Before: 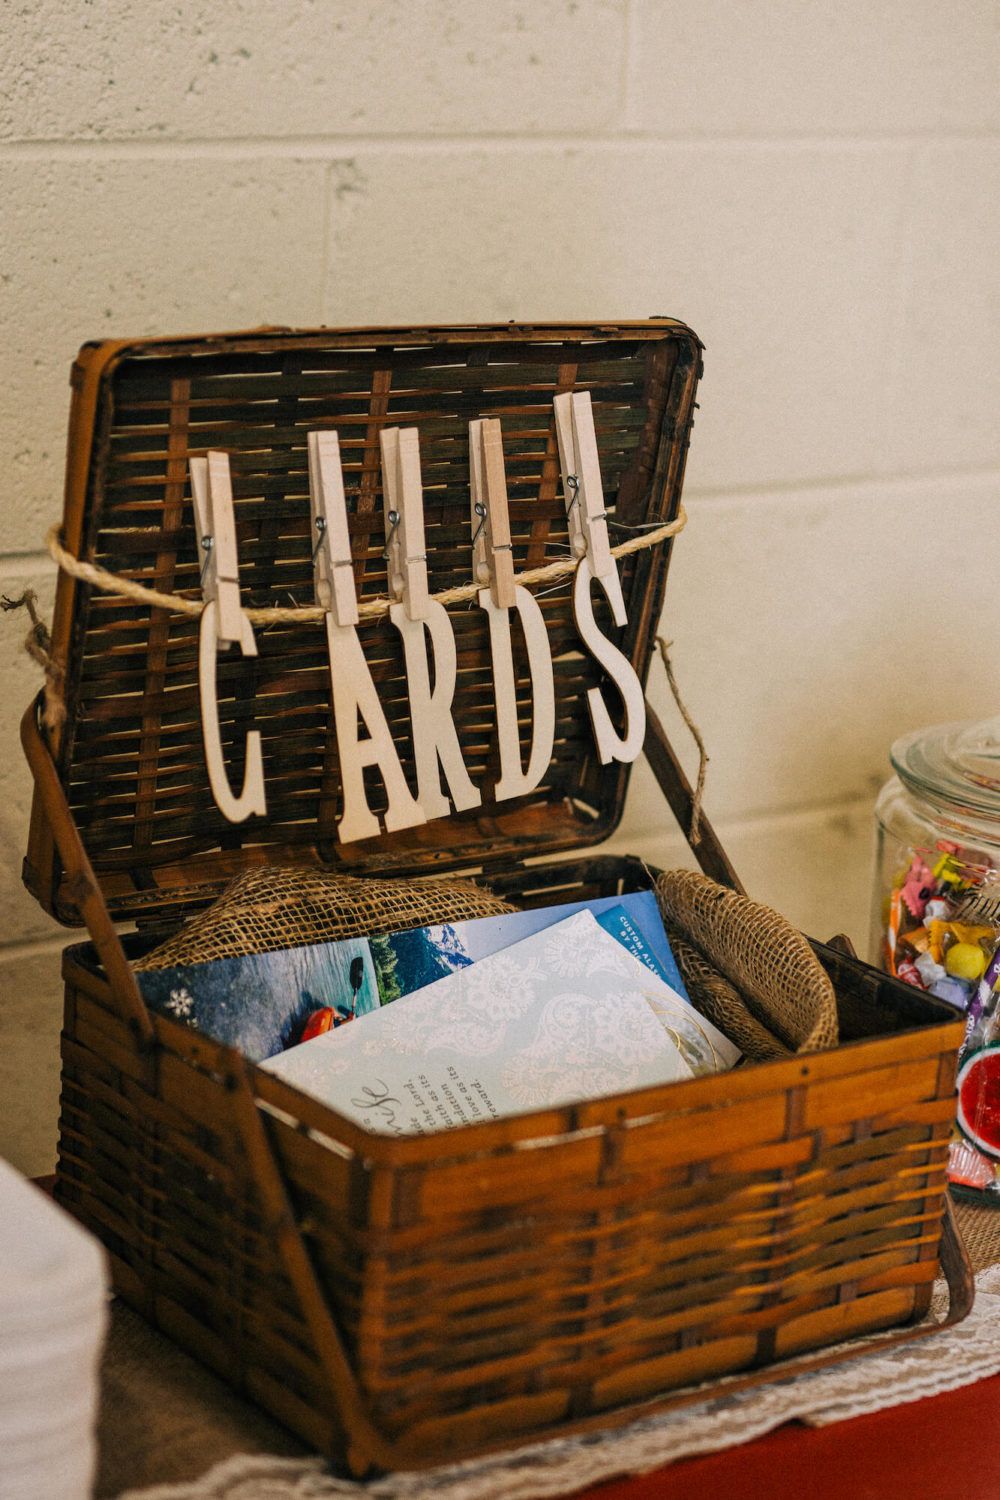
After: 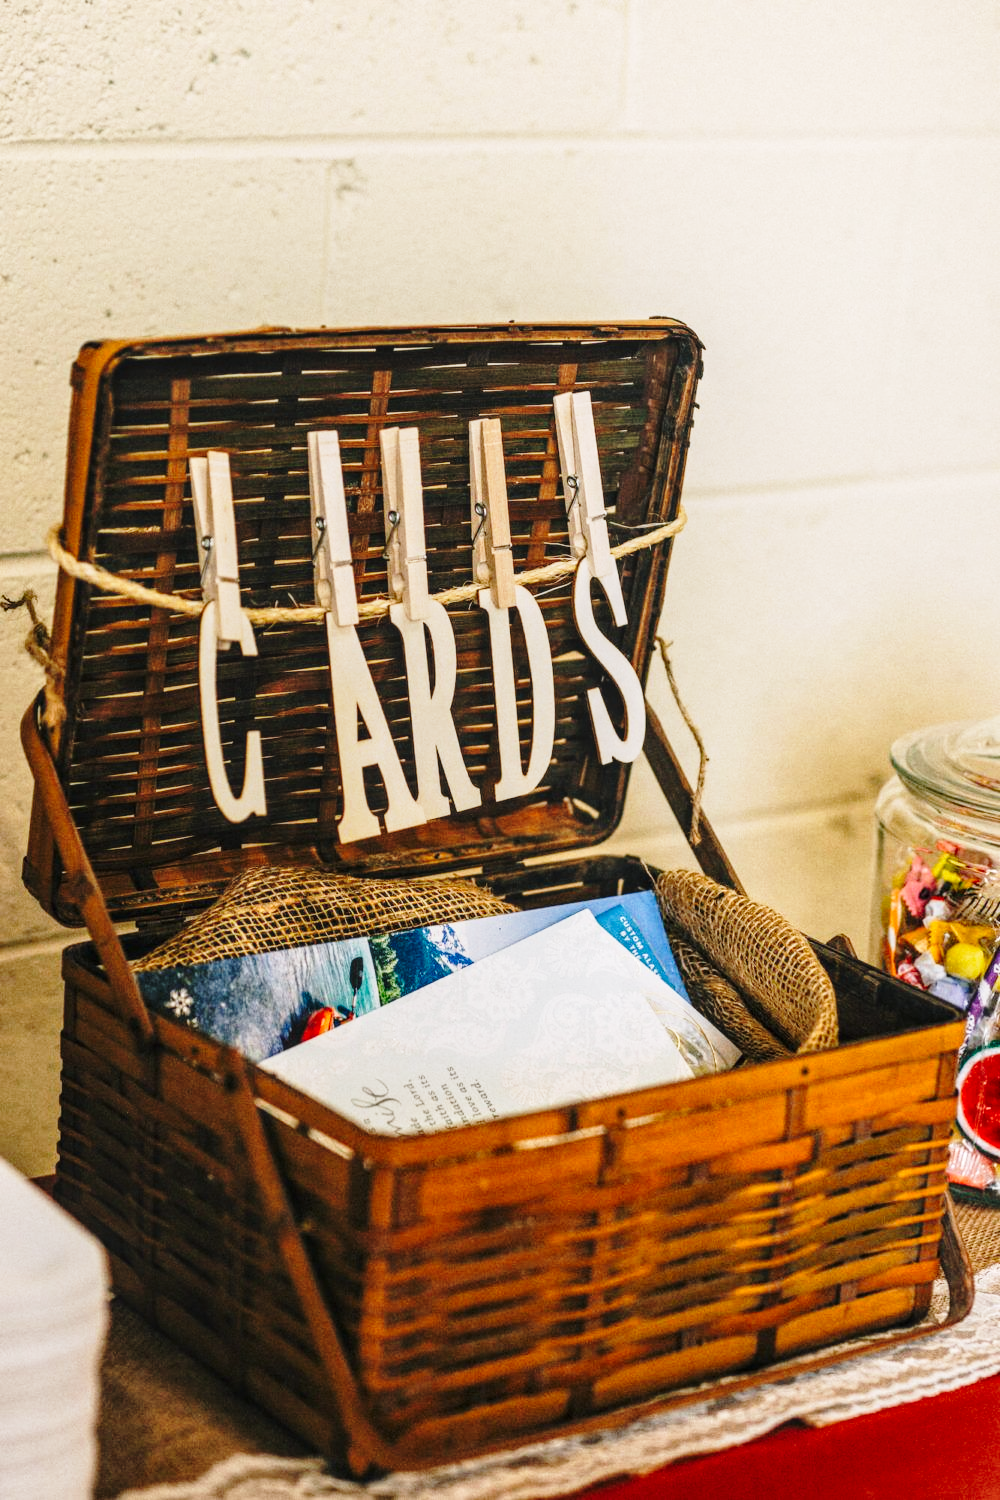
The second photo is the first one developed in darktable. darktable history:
color calibration: illuminant same as pipeline (D50), adaptation XYZ, x 0.346, y 0.358, temperature 5020.17 K
tone equalizer: luminance estimator HSV value / RGB max
exposure: exposure 0.202 EV, compensate exposure bias true, compensate highlight preservation false
local contrast: detail 118%
base curve: curves: ch0 [(0, 0) (0.028, 0.03) (0.121, 0.232) (0.46, 0.748) (0.859, 0.968) (1, 1)], preserve colors none
